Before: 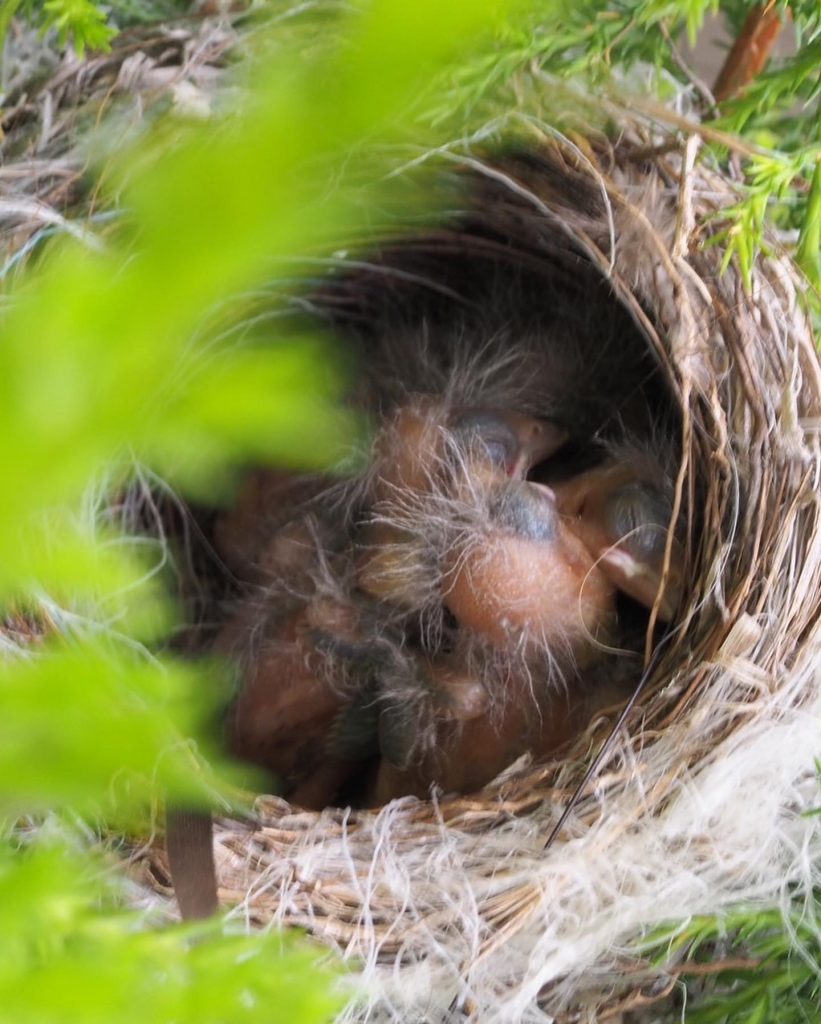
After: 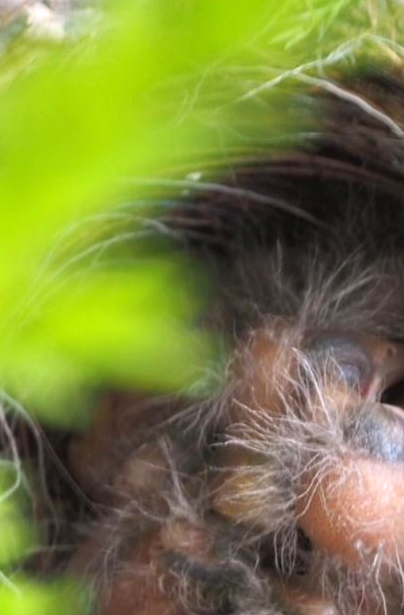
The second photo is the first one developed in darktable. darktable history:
crop: left 17.835%, top 7.675%, right 32.881%, bottom 32.213%
exposure: black level correction 0, exposure 0.5 EV, compensate highlight preservation false
